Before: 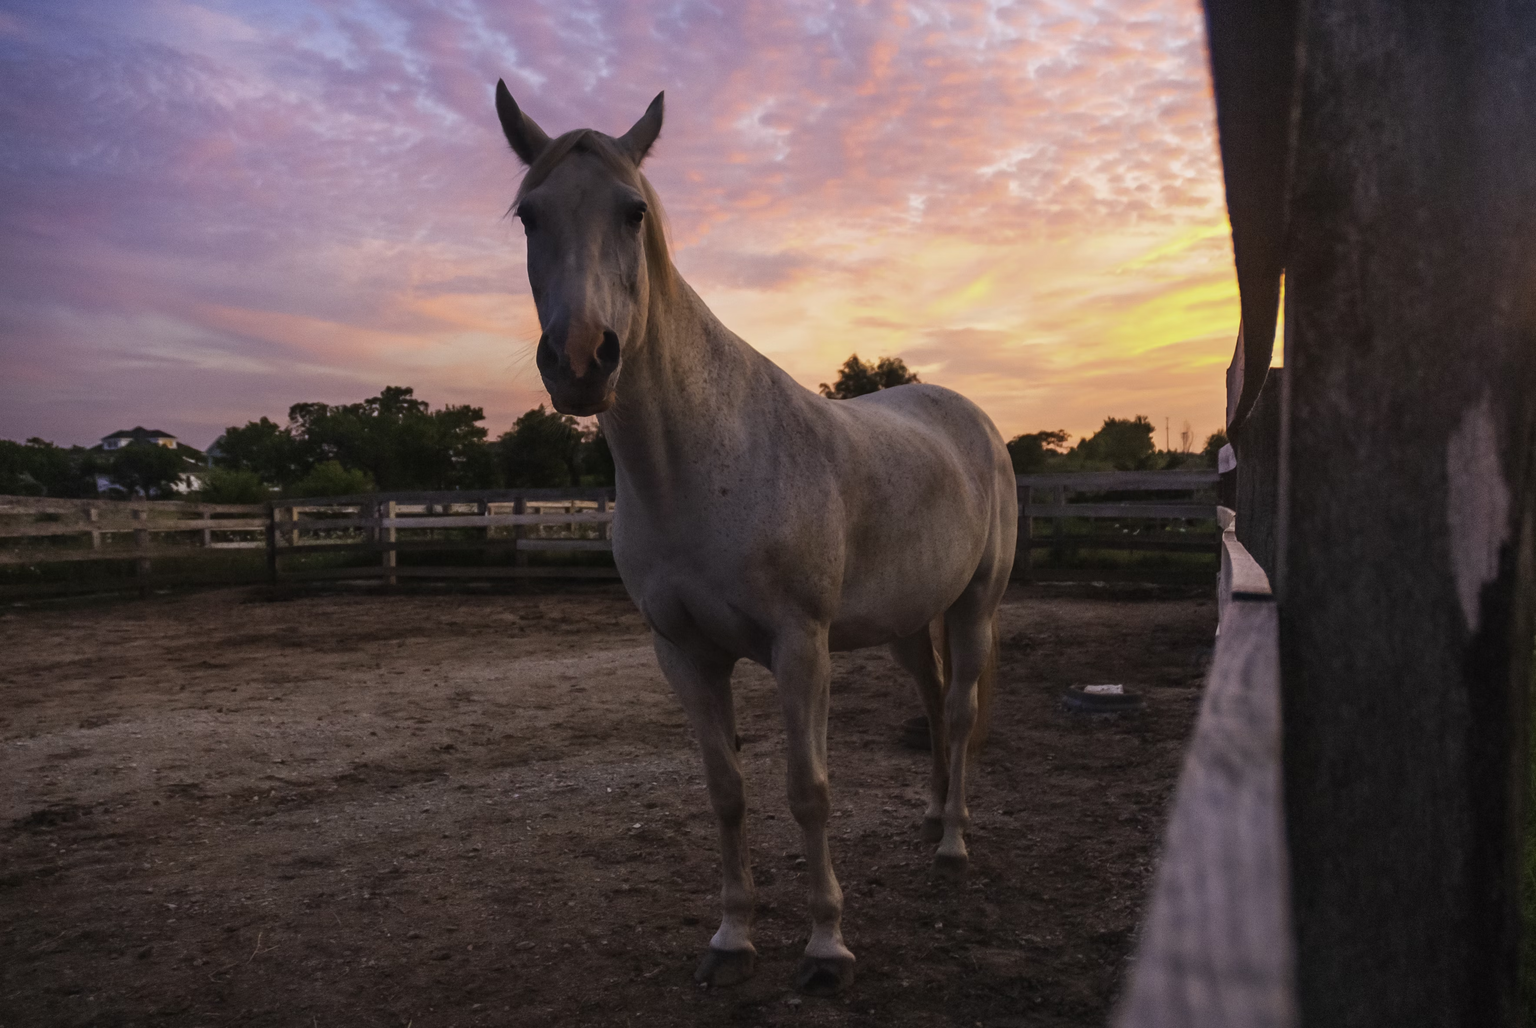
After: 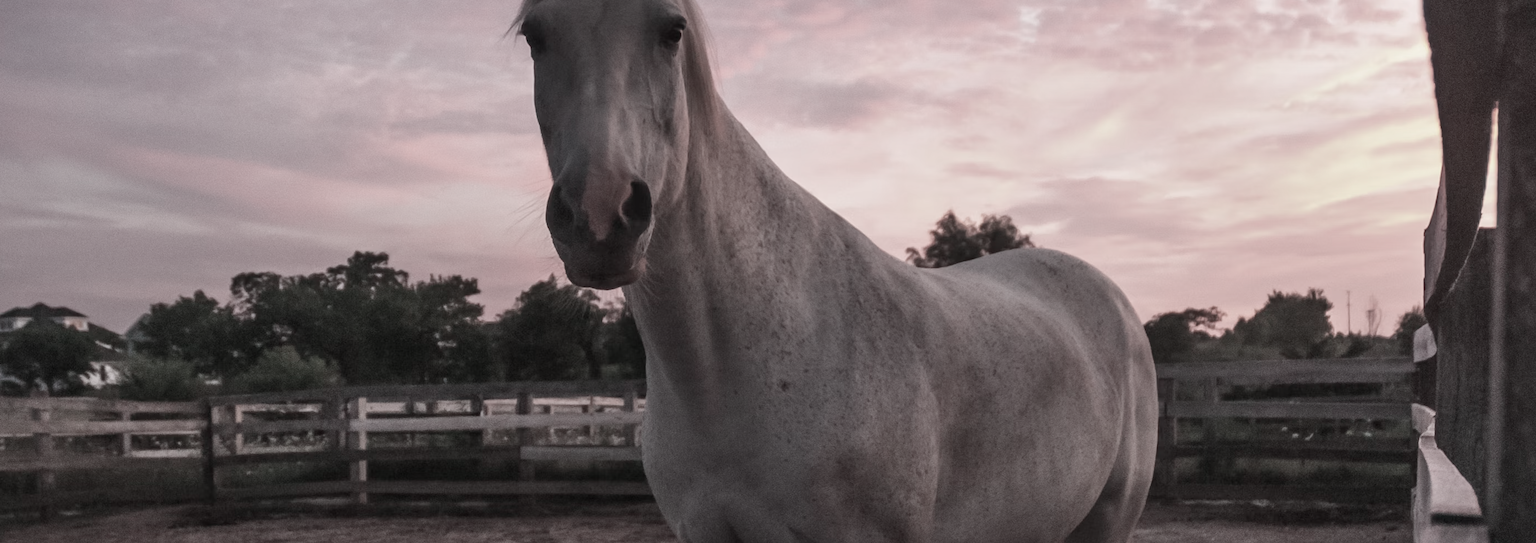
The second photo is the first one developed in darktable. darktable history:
shadows and highlights: radius 125.46, shadows 30.51, highlights -30.51, low approximation 0.01, soften with gaussian
crop: left 7.036%, top 18.398%, right 14.379%, bottom 40.043%
color contrast: green-magenta contrast 0.3, blue-yellow contrast 0.15
